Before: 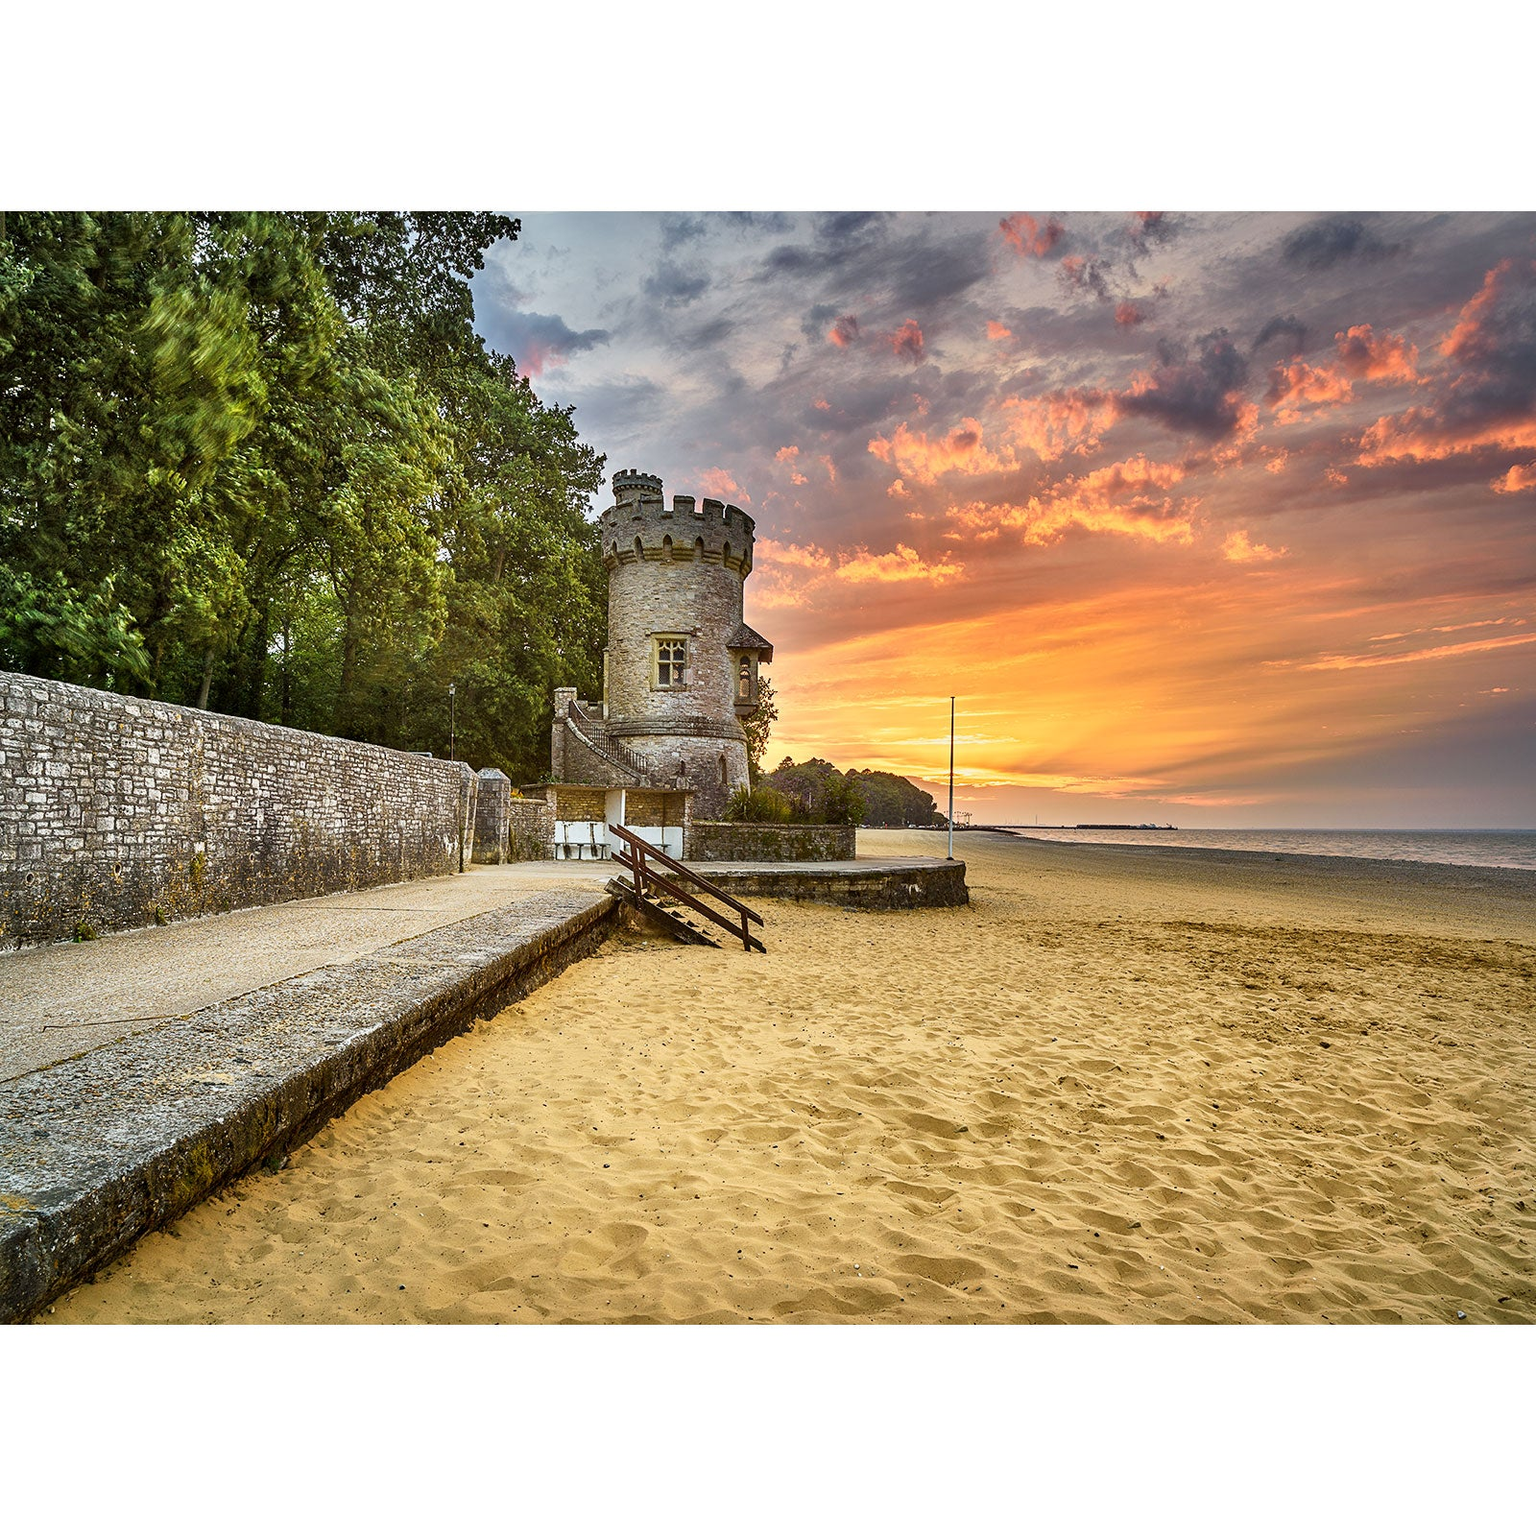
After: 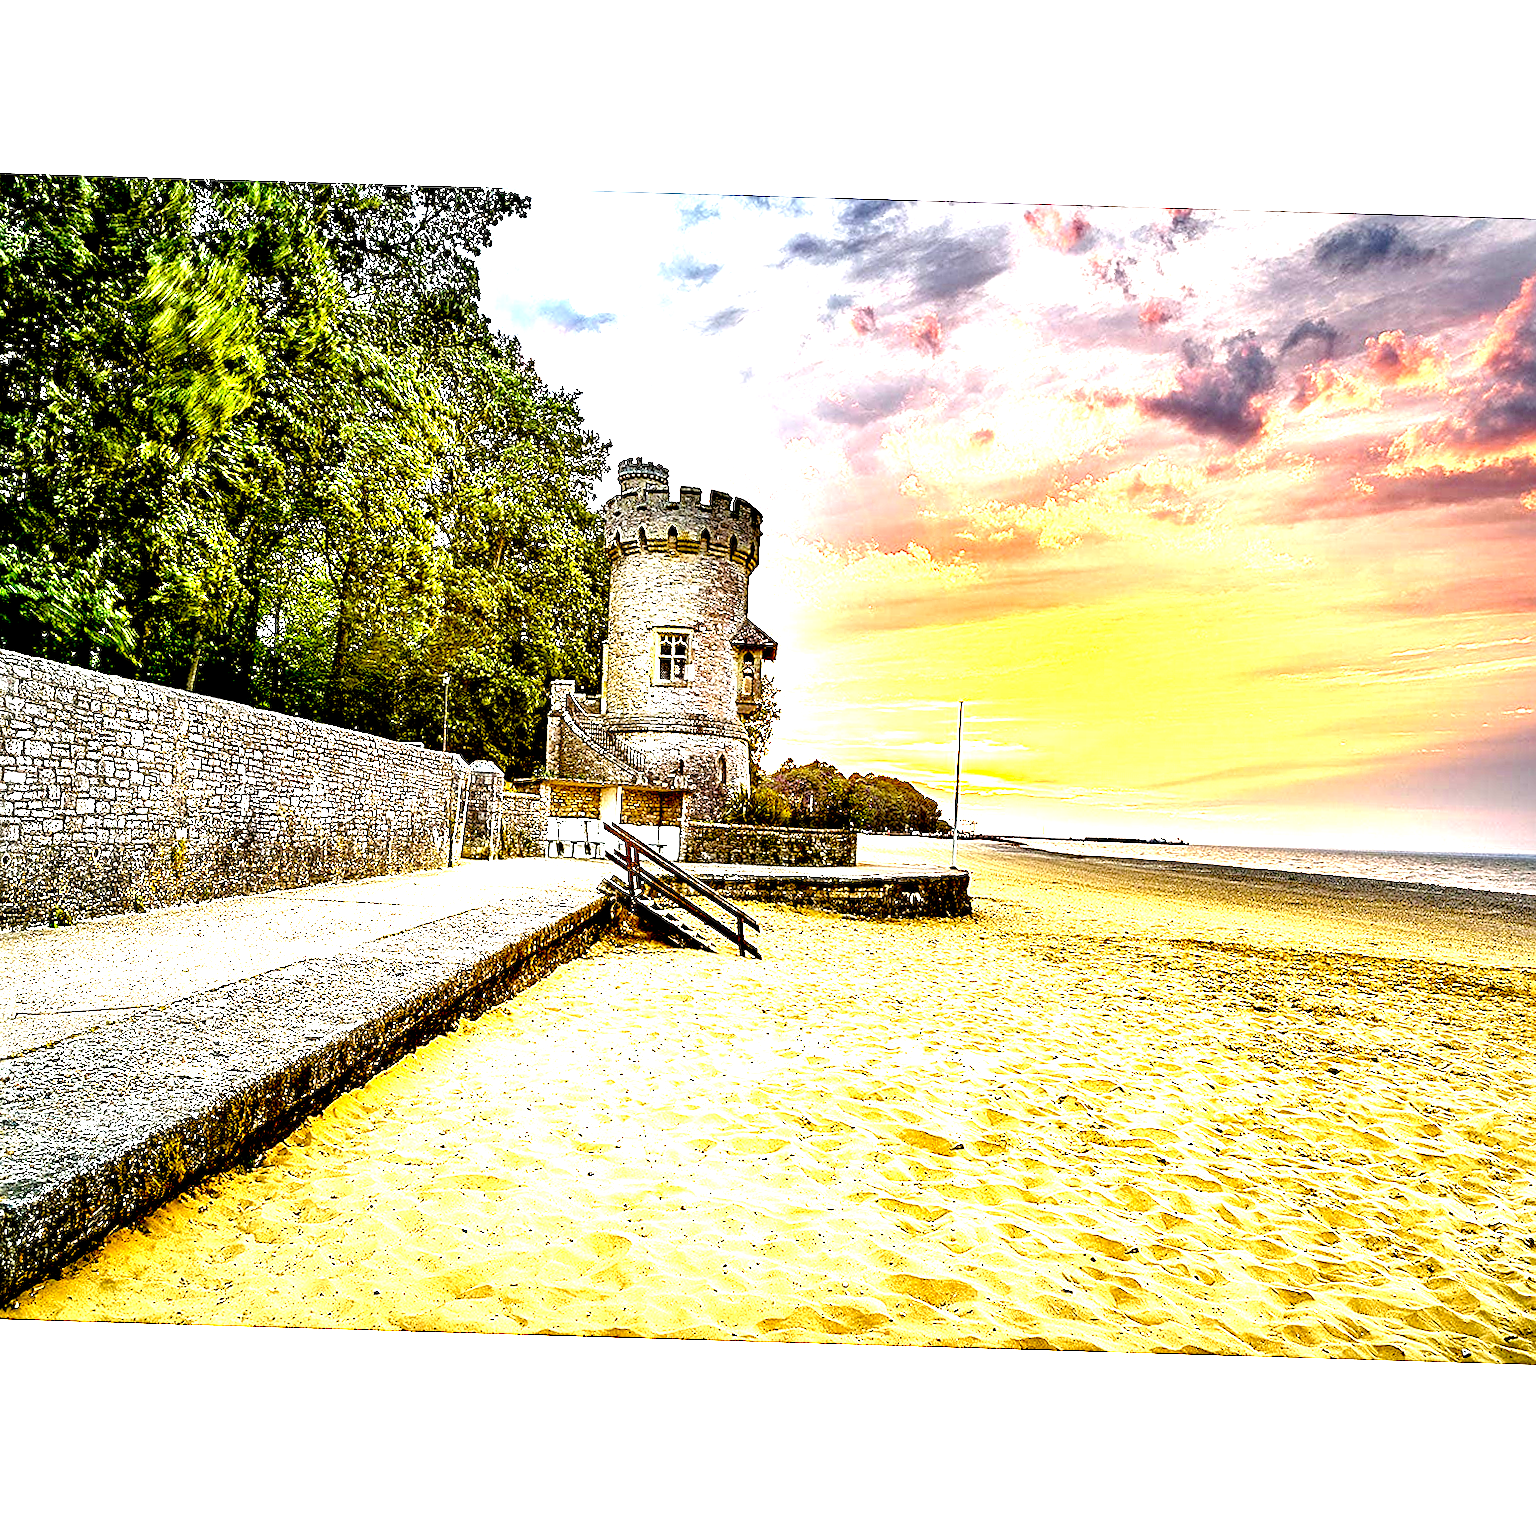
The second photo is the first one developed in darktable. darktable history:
tone equalizer: on, module defaults
base curve: curves: ch0 [(0, 0) (0.303, 0.277) (1, 1)]
sharpen: on, module defaults
crop and rotate: angle -1.69°
exposure: black level correction 0.035, exposure 0.9 EV, compensate highlight preservation false
levels: levels [0.012, 0.367, 0.697]
